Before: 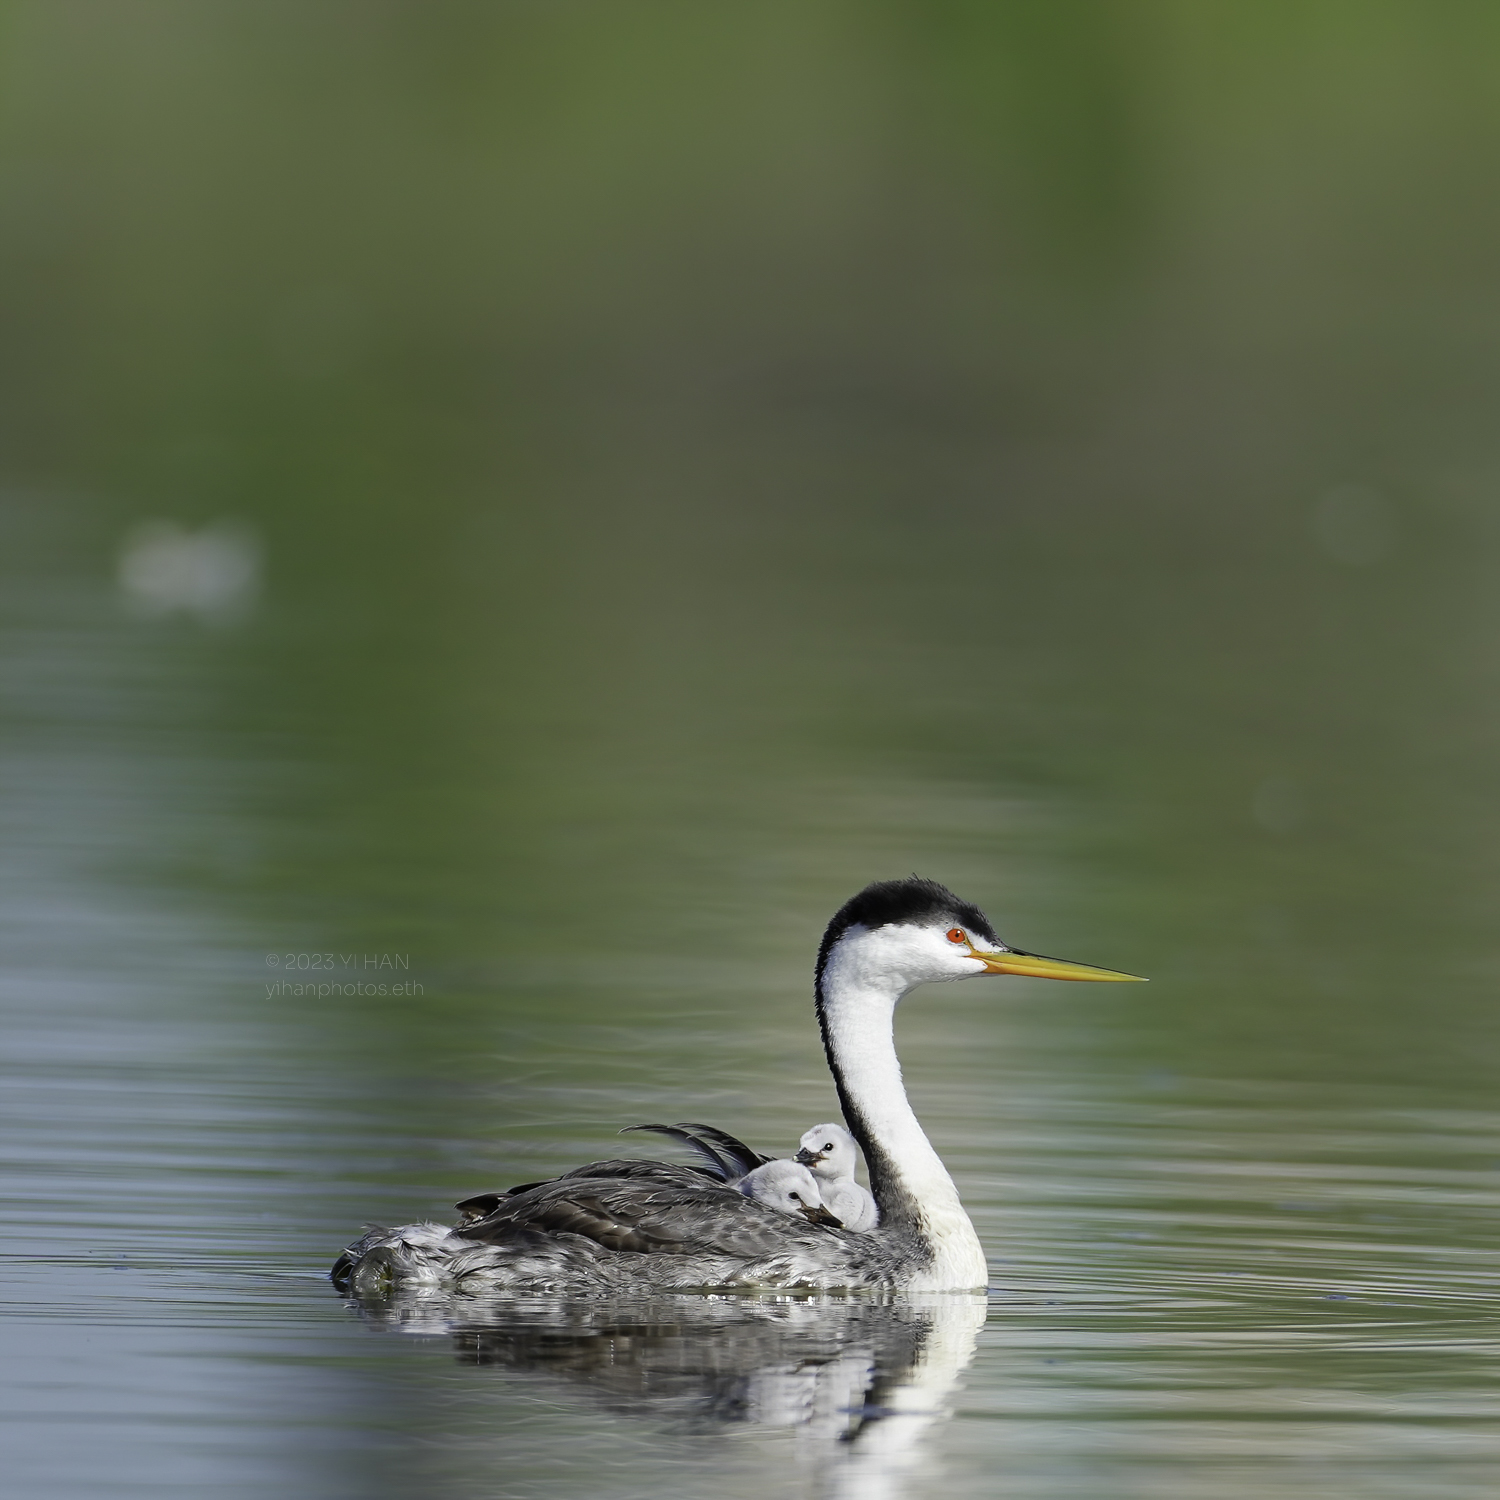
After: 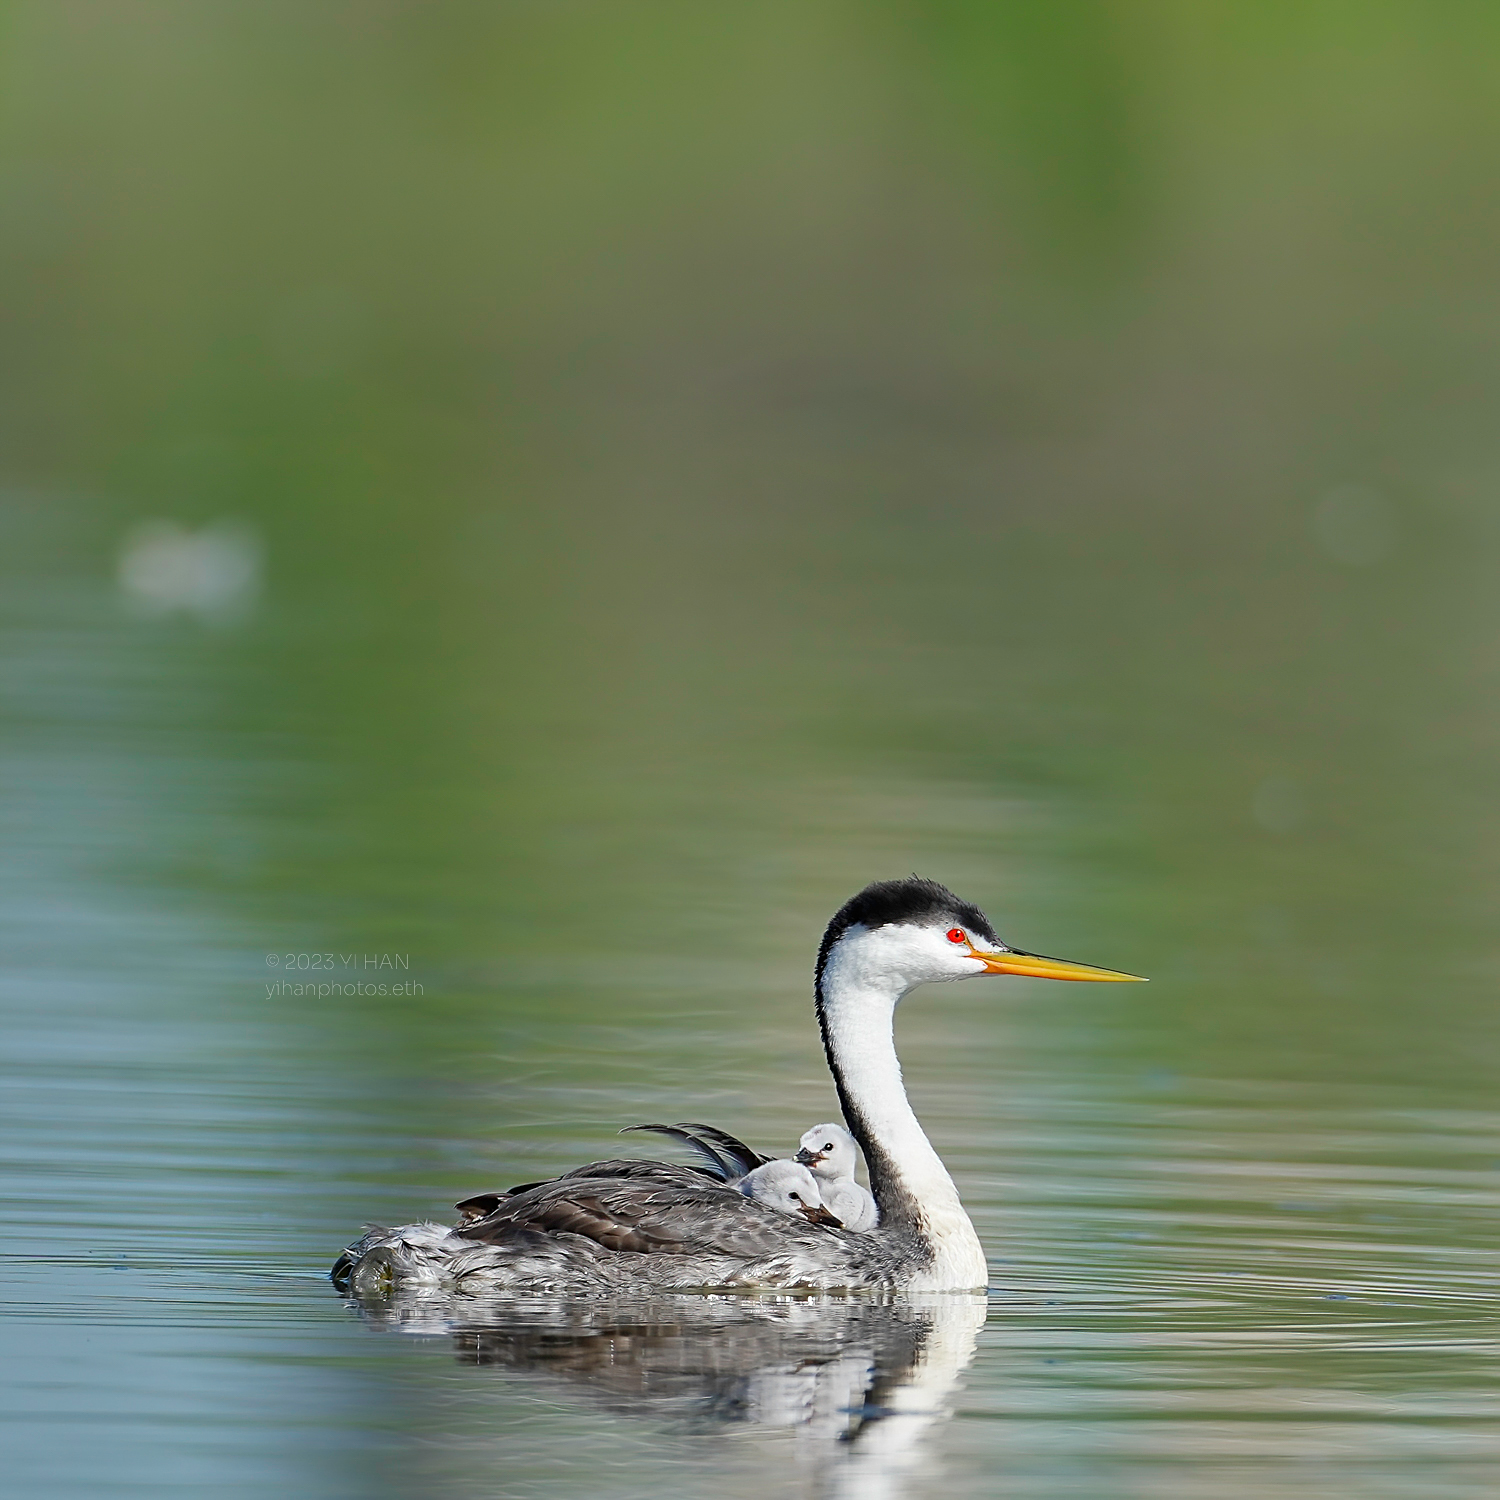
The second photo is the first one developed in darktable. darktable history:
sharpen: on, module defaults
shadows and highlights: shadows 59.24, highlights -60.38, soften with gaussian
